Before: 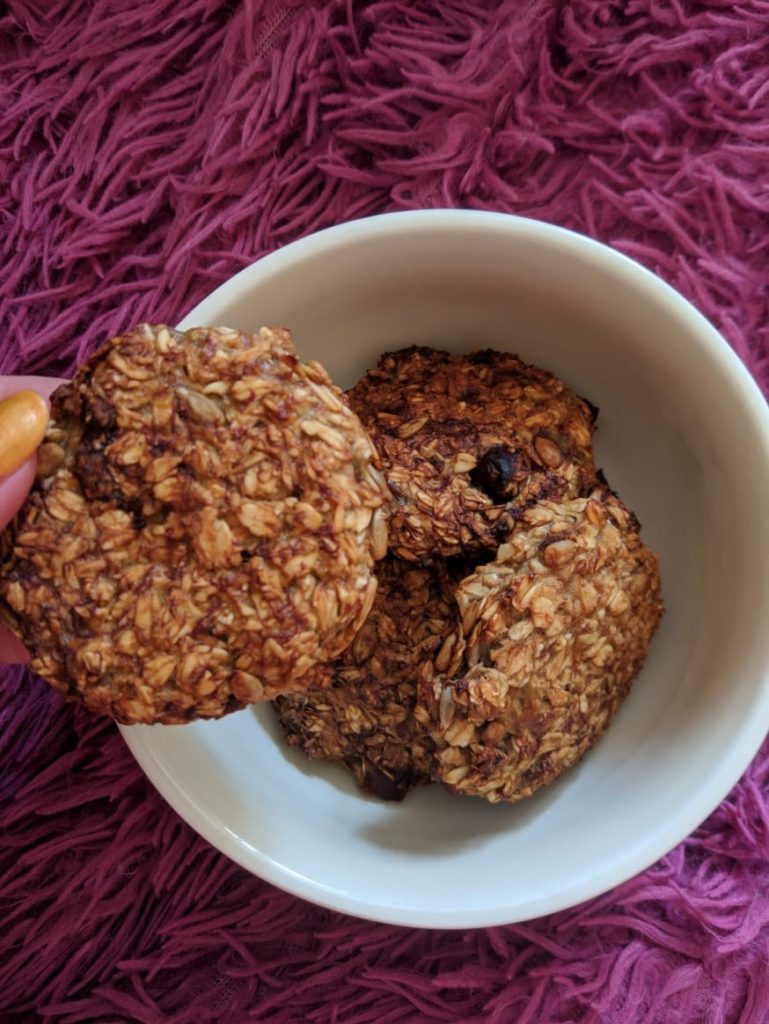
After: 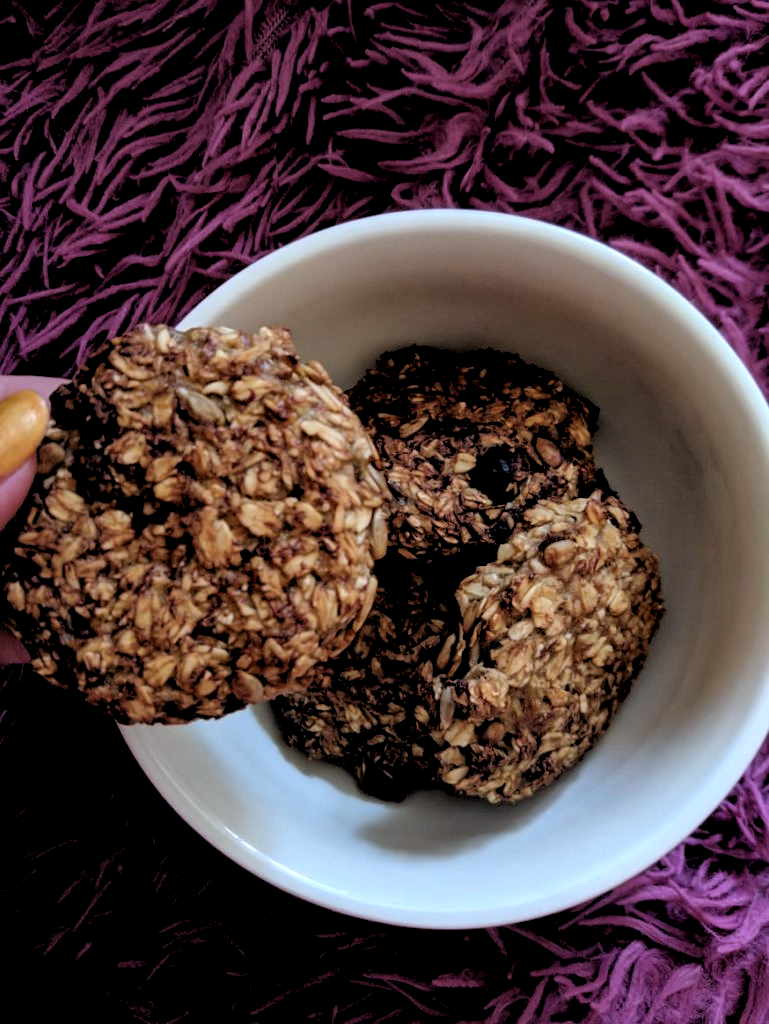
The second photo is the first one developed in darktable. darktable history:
rgb levels: levels [[0.034, 0.472, 0.904], [0, 0.5, 1], [0, 0.5, 1]]
local contrast: mode bilateral grid, contrast 20, coarseness 50, detail 130%, midtone range 0.2
white balance: red 0.954, blue 1.079
